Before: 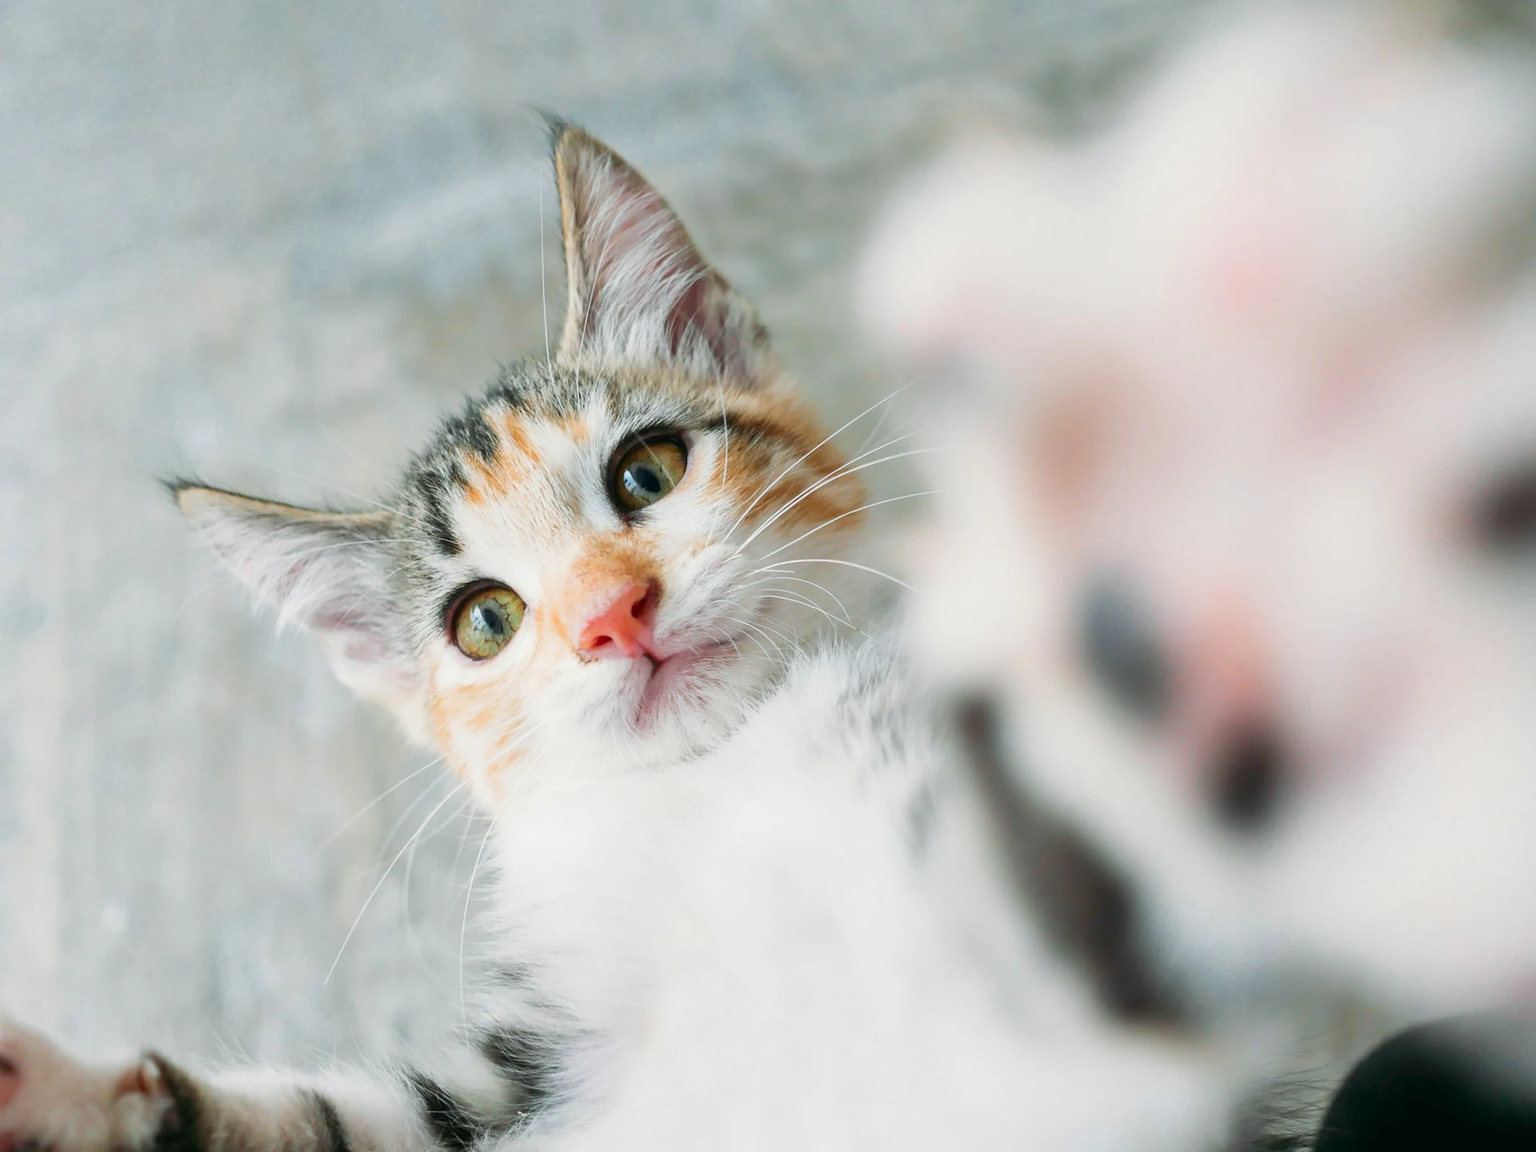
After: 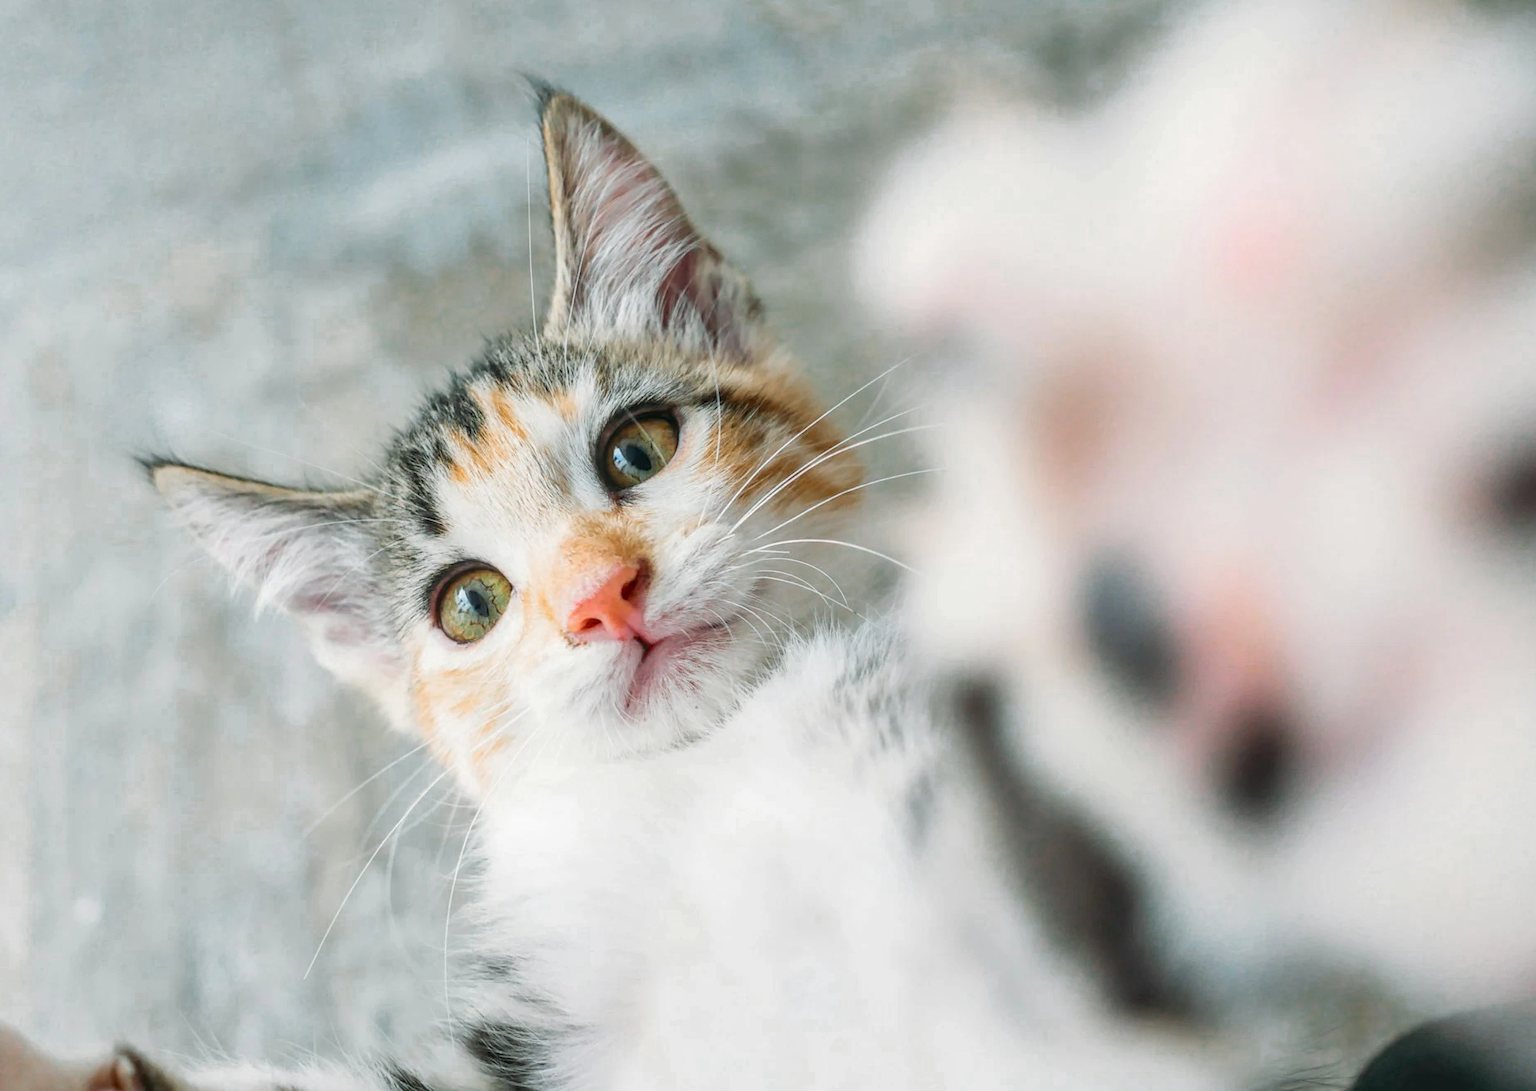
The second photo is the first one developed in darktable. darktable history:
crop: left 1.964%, top 3.251%, right 1.122%, bottom 4.933%
color zones: curves: ch0 [(0, 0.558) (0.143, 0.548) (0.286, 0.447) (0.429, 0.259) (0.571, 0.5) (0.714, 0.5) (0.857, 0.593) (1, 0.558)]; ch1 [(0, 0.543) (0.01, 0.544) (0.12, 0.492) (0.248, 0.458) (0.5, 0.534) (0.748, 0.5) (0.99, 0.469) (1, 0.543)]; ch2 [(0, 0.507) (0.143, 0.522) (0.286, 0.505) (0.429, 0.5) (0.571, 0.5) (0.714, 0.5) (0.857, 0.5) (1, 0.507)]
local contrast: highlights 0%, shadows 0%, detail 133%
